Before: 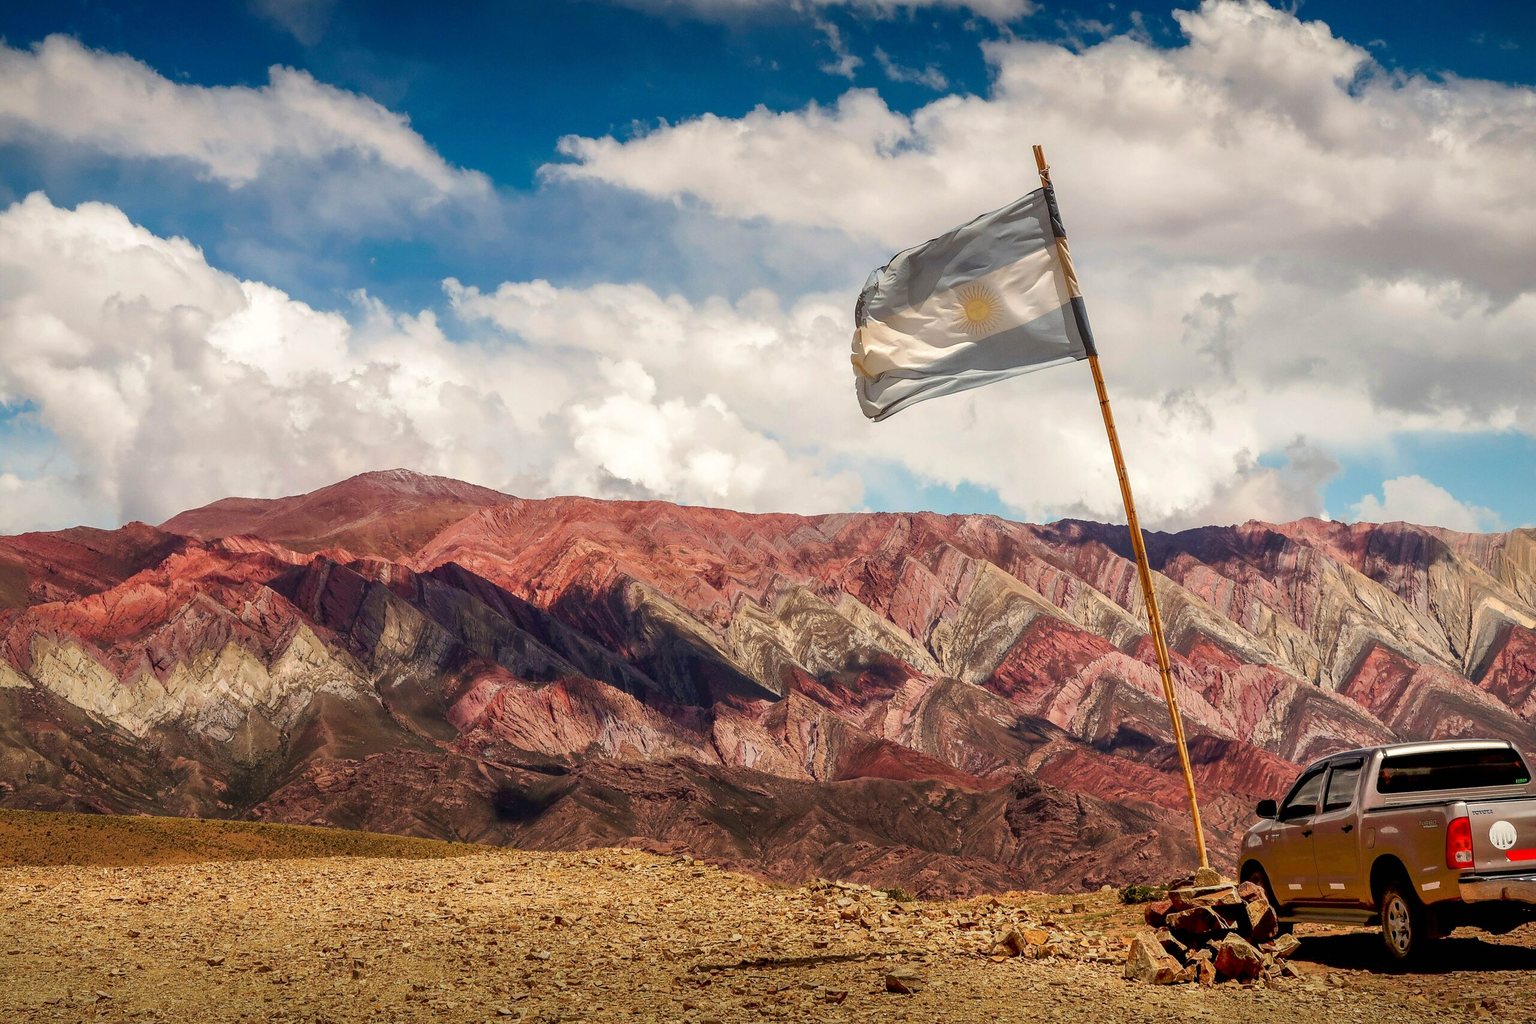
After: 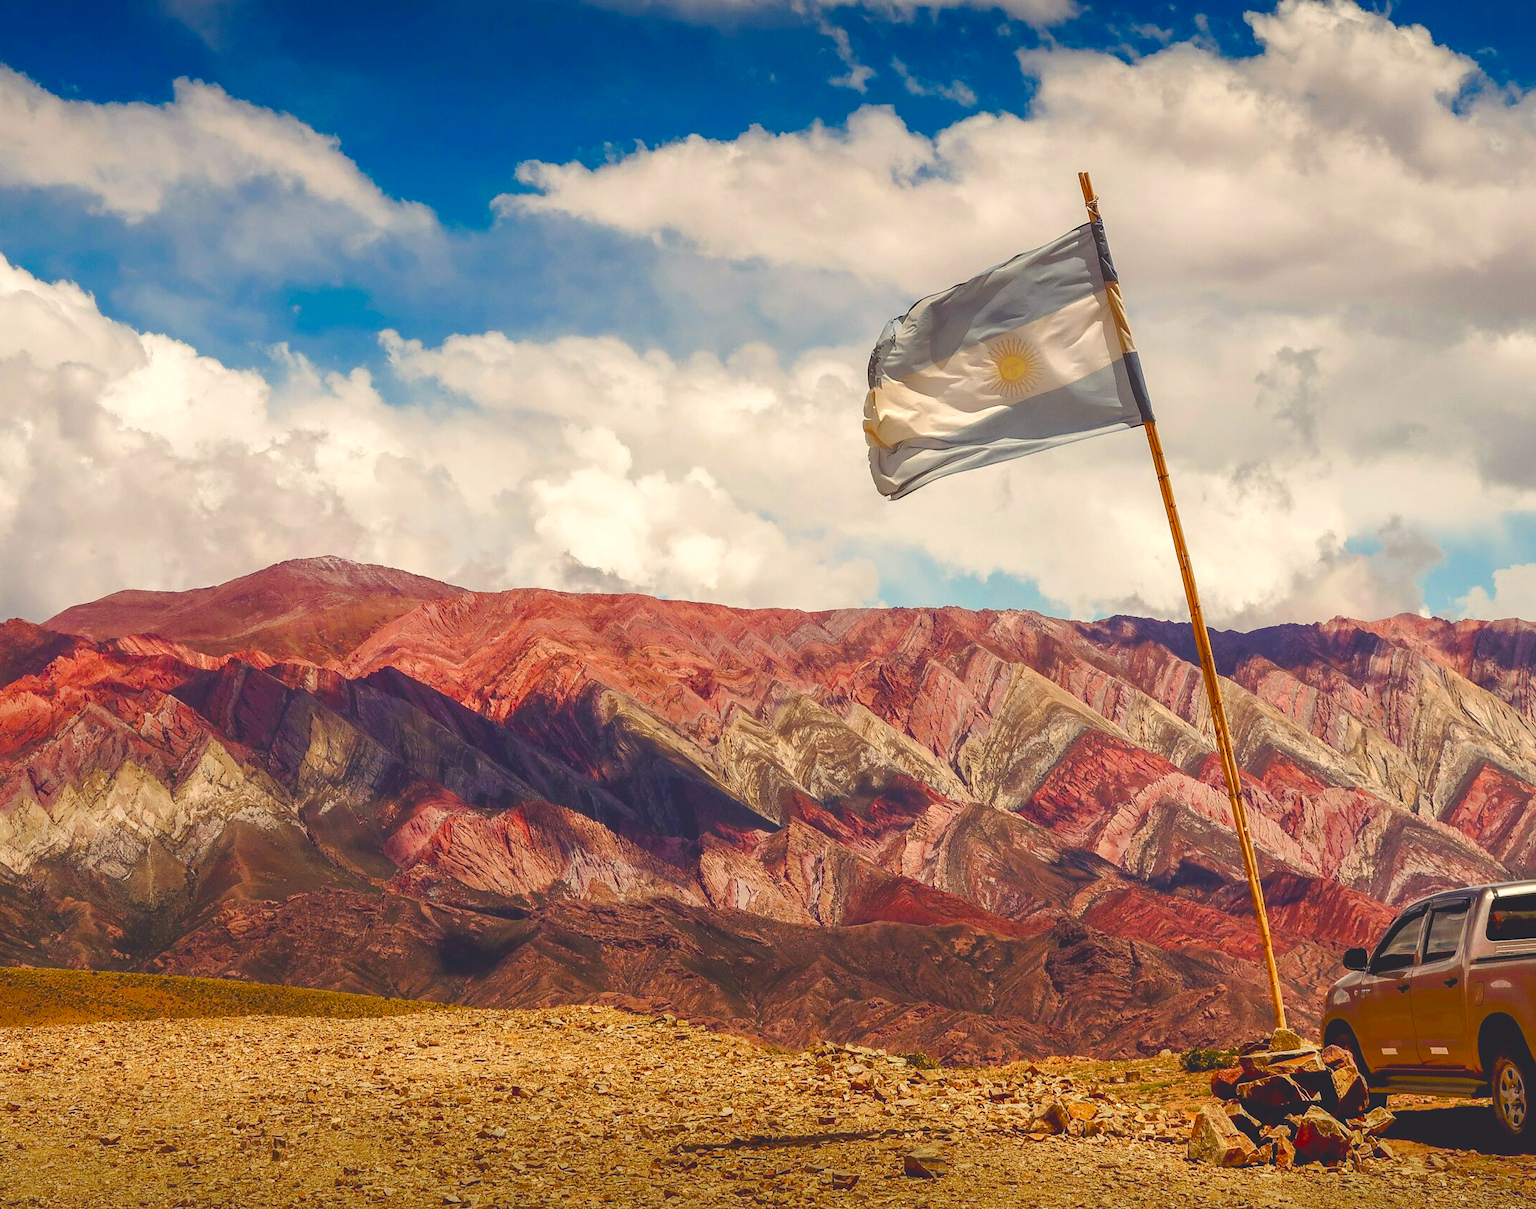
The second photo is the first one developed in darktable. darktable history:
color balance rgb: shadows lift › chroma 3%, shadows lift › hue 280.8°, power › hue 330°, highlights gain › chroma 3%, highlights gain › hue 75.6°, global offset › luminance 2%, perceptual saturation grading › global saturation 20%, perceptual saturation grading › highlights -25%, perceptual saturation grading › shadows 50%, global vibrance 20.33%
crop: left 8.026%, right 7.374%
exposure: compensate highlight preservation false
